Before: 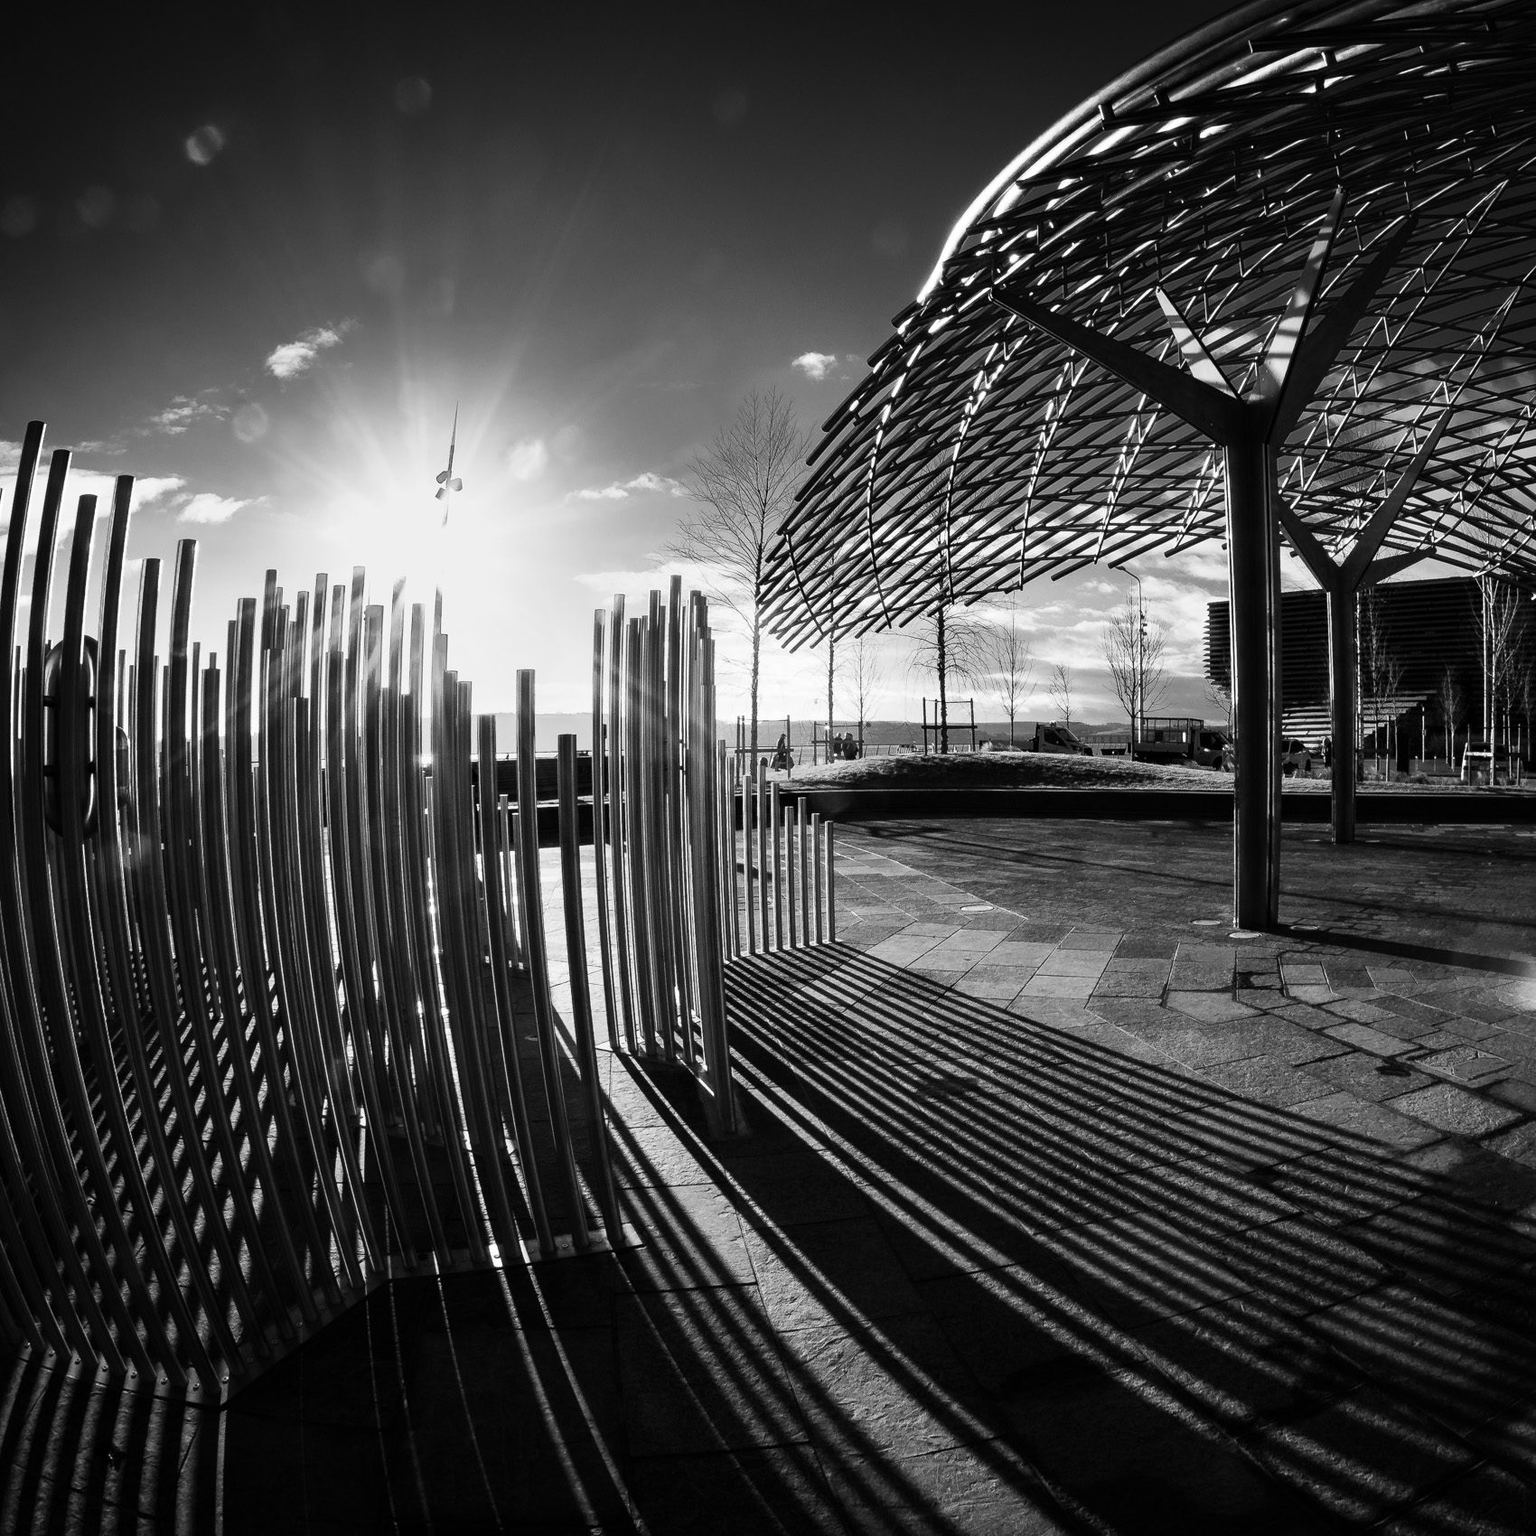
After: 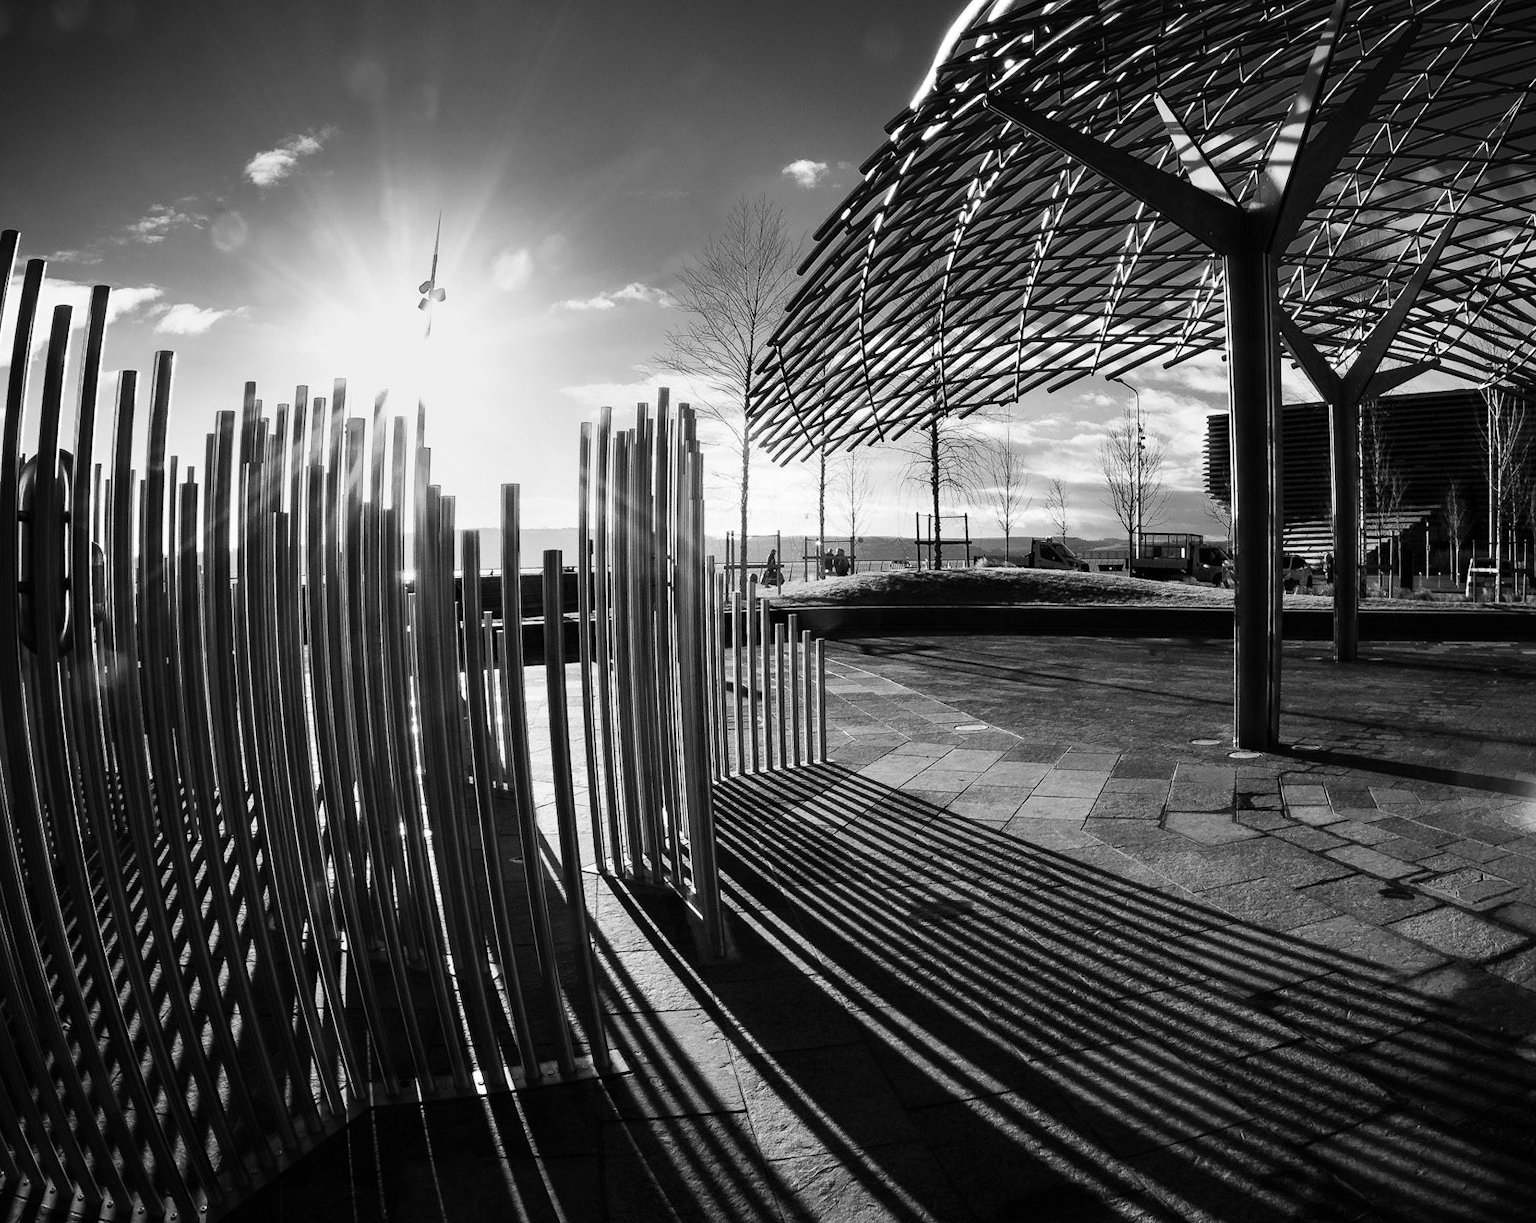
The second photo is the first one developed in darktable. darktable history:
crop and rotate: left 1.814%, top 12.818%, right 0.25%, bottom 9.225%
tone equalizer: on, module defaults
